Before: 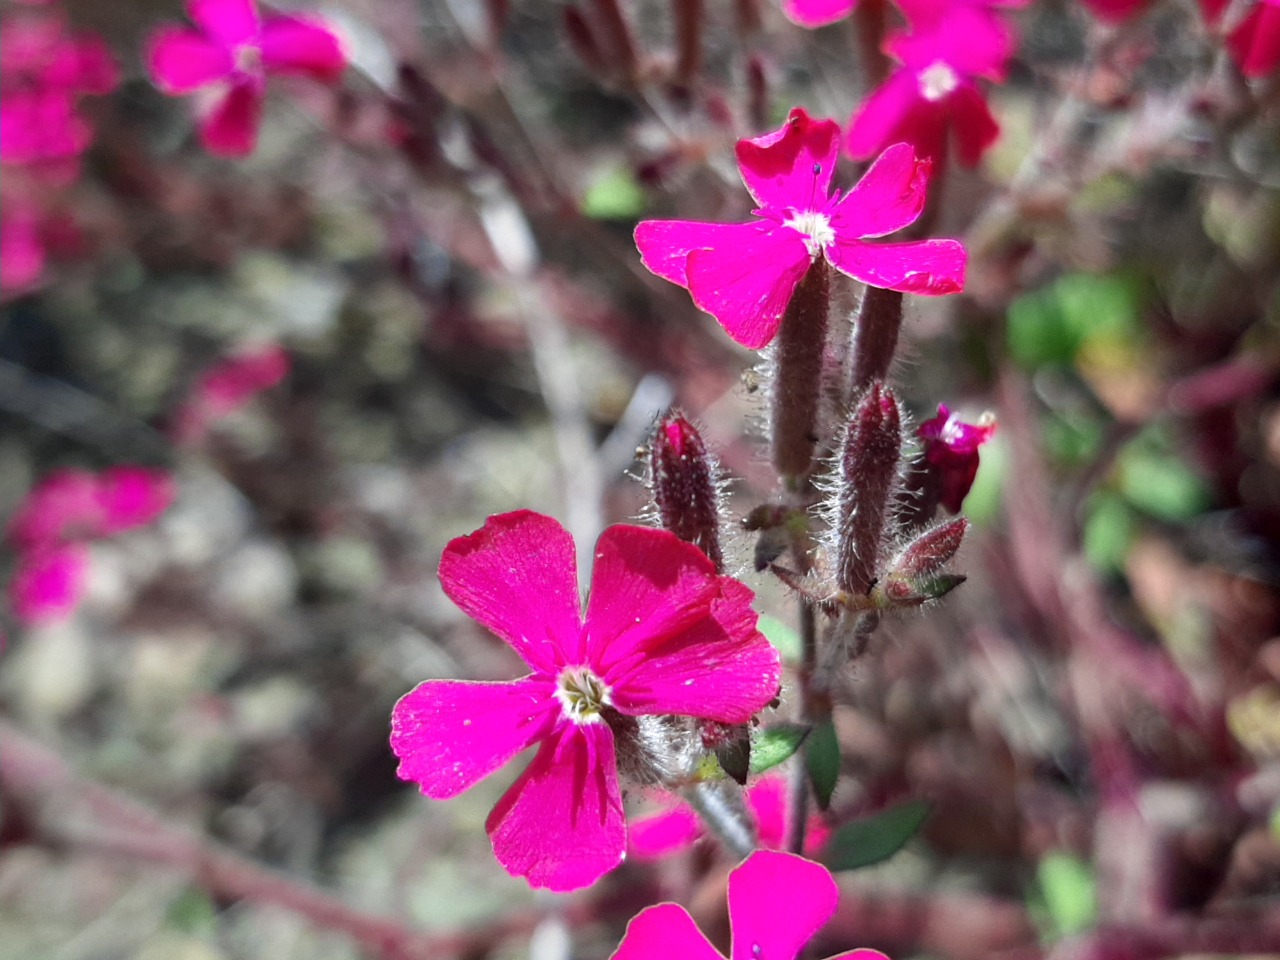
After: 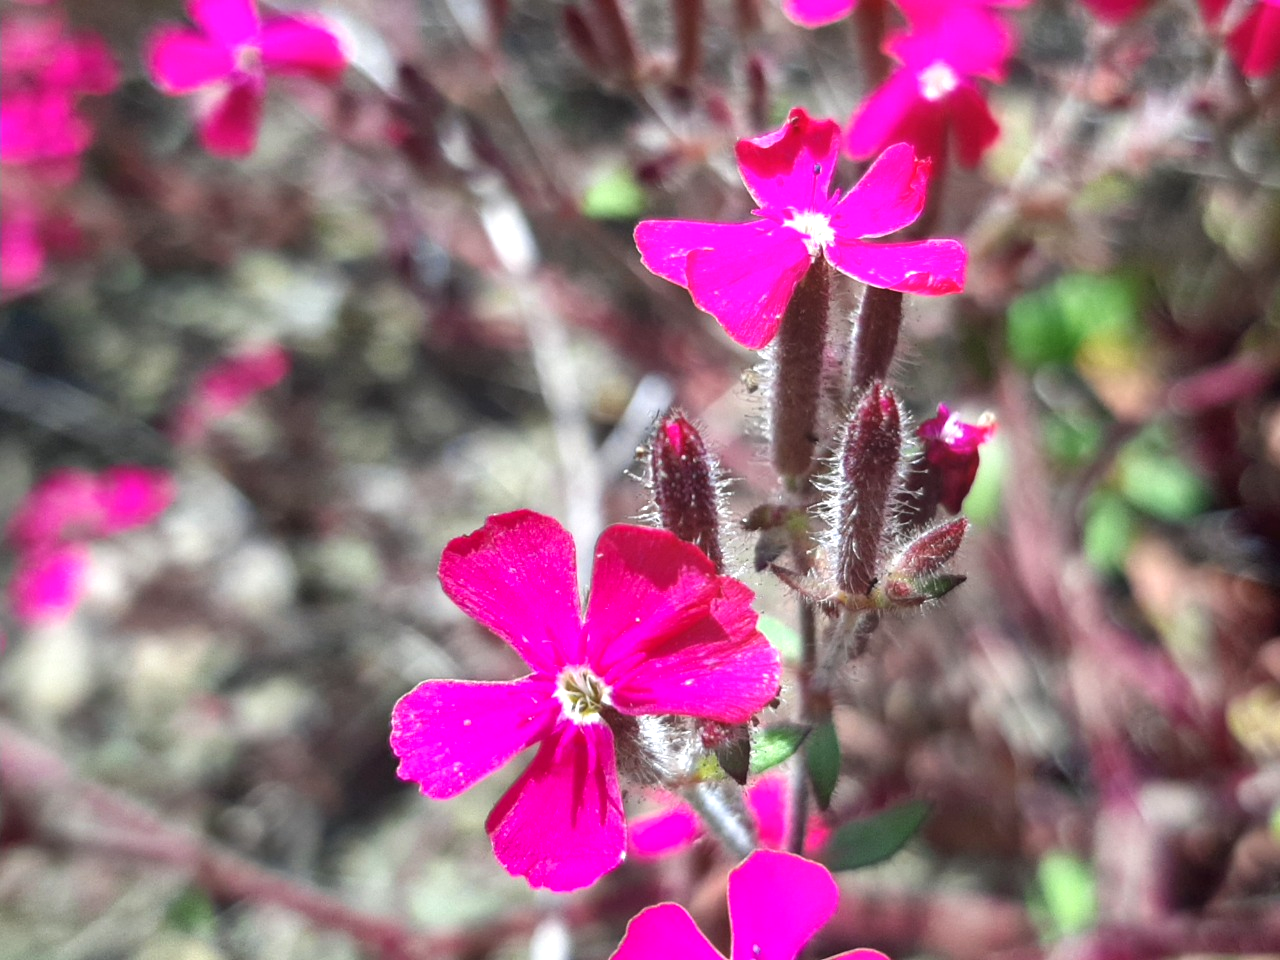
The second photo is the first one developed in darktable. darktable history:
bloom: size 15%, threshold 97%, strength 7%
exposure: black level correction -0.002, exposure 0.54 EV, compensate highlight preservation false
shadows and highlights: shadows 24.5, highlights -78.15, soften with gaussian
